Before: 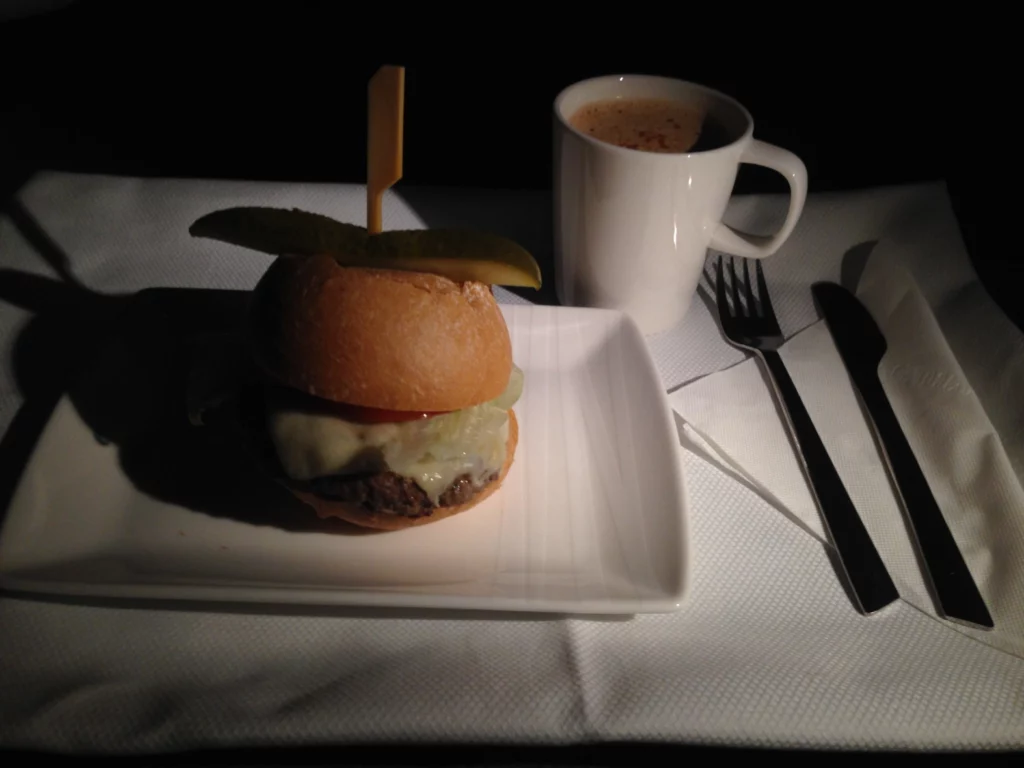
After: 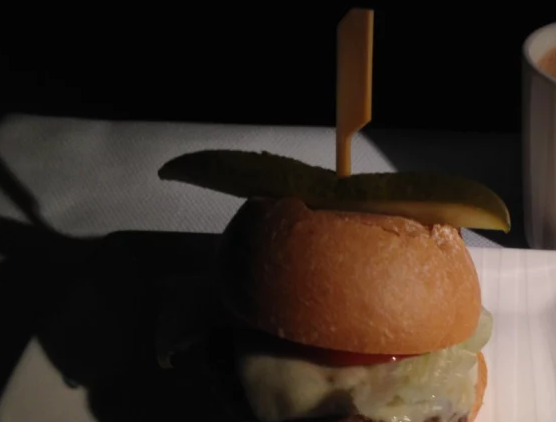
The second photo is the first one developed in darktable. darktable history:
crop and rotate: left 3.05%, top 7.48%, right 42.611%, bottom 37.46%
